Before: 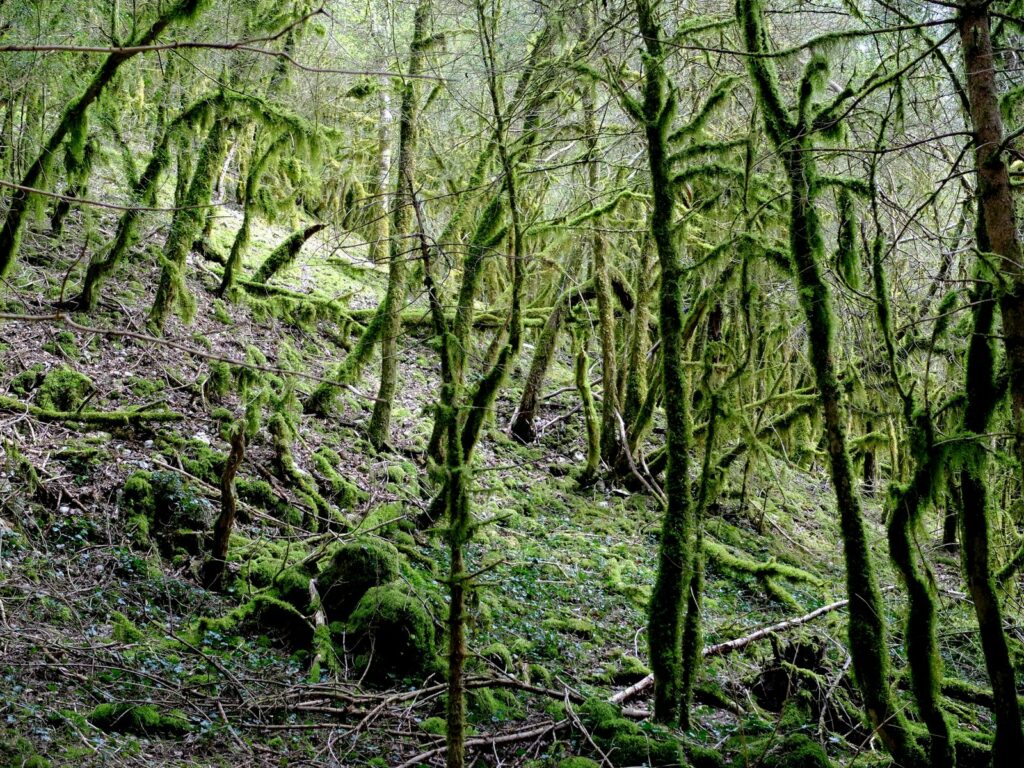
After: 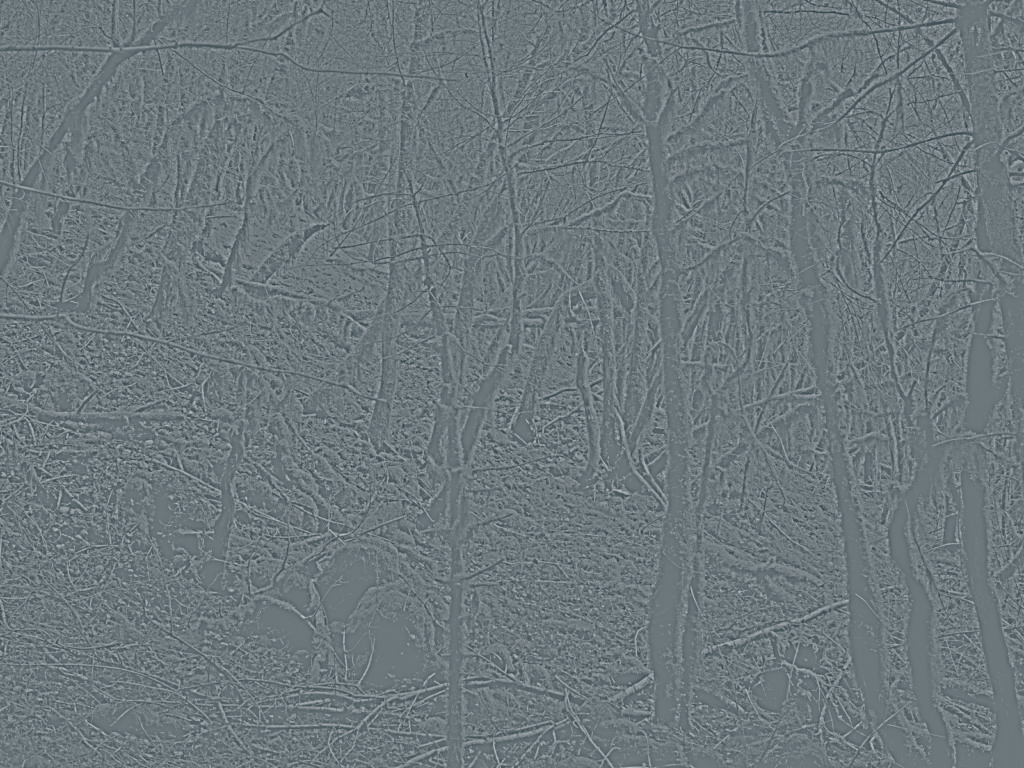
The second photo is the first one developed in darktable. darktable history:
highpass: sharpness 9.84%, contrast boost 9.94%
local contrast: detail 130%
color balance: lift [1.016, 0.983, 1, 1.017], gamma [0.958, 1, 1, 1], gain [0.981, 1.007, 0.993, 1.002], input saturation 118.26%, contrast 13.43%, contrast fulcrum 21.62%, output saturation 82.76%
tone equalizer: on, module defaults
